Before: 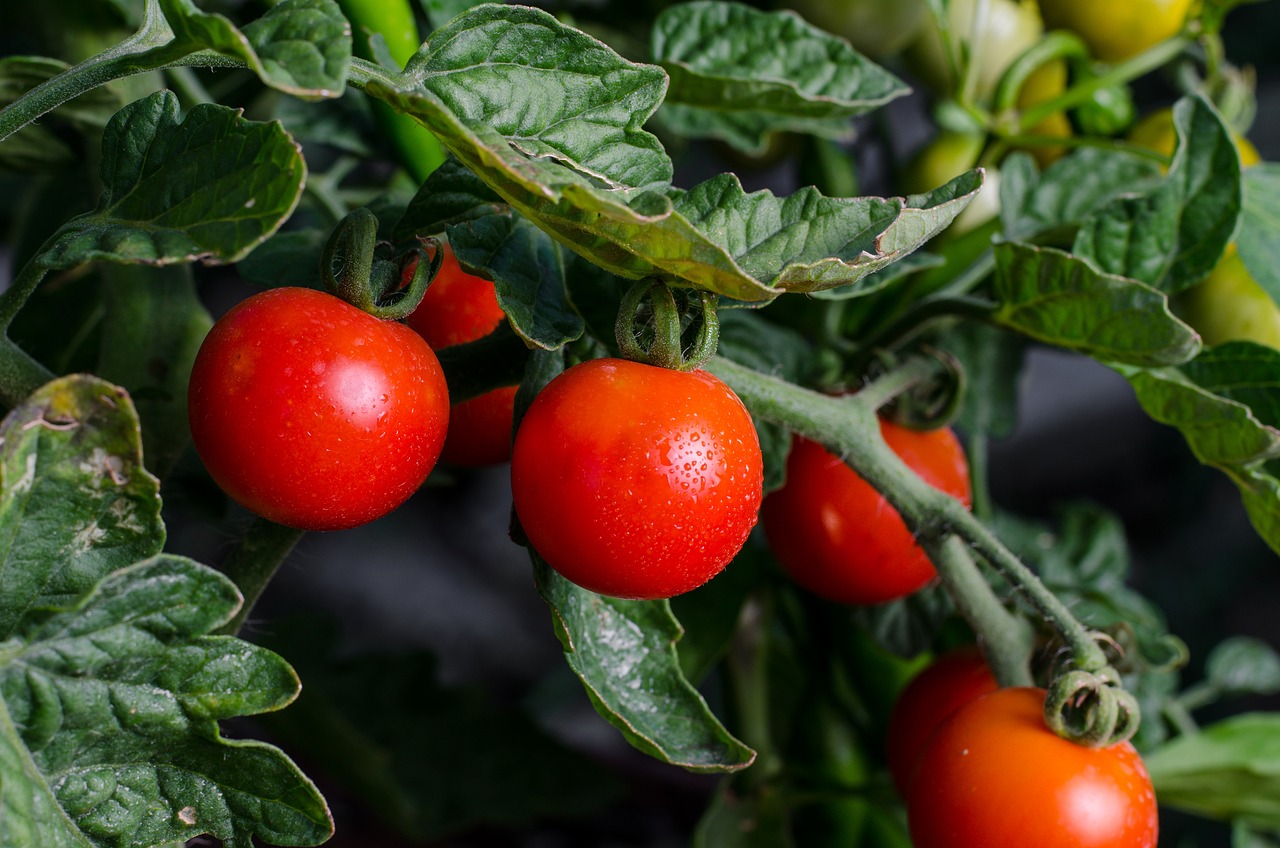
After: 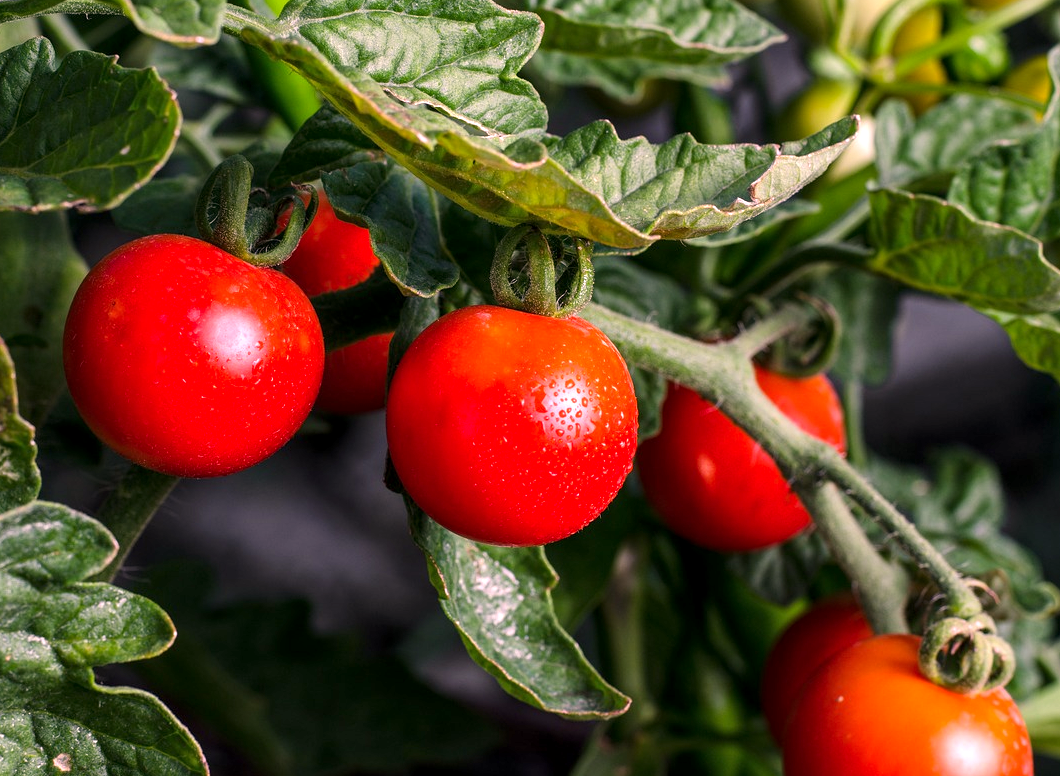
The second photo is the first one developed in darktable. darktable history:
local contrast: highlights 100%, shadows 100%, detail 120%, midtone range 0.2
crop: left 9.807%, top 6.259%, right 7.334%, bottom 2.177%
color correction: highlights a* 14.52, highlights b* 4.84
exposure: black level correction 0, exposure 0.7 EV, compensate exposure bias true, compensate highlight preservation false
